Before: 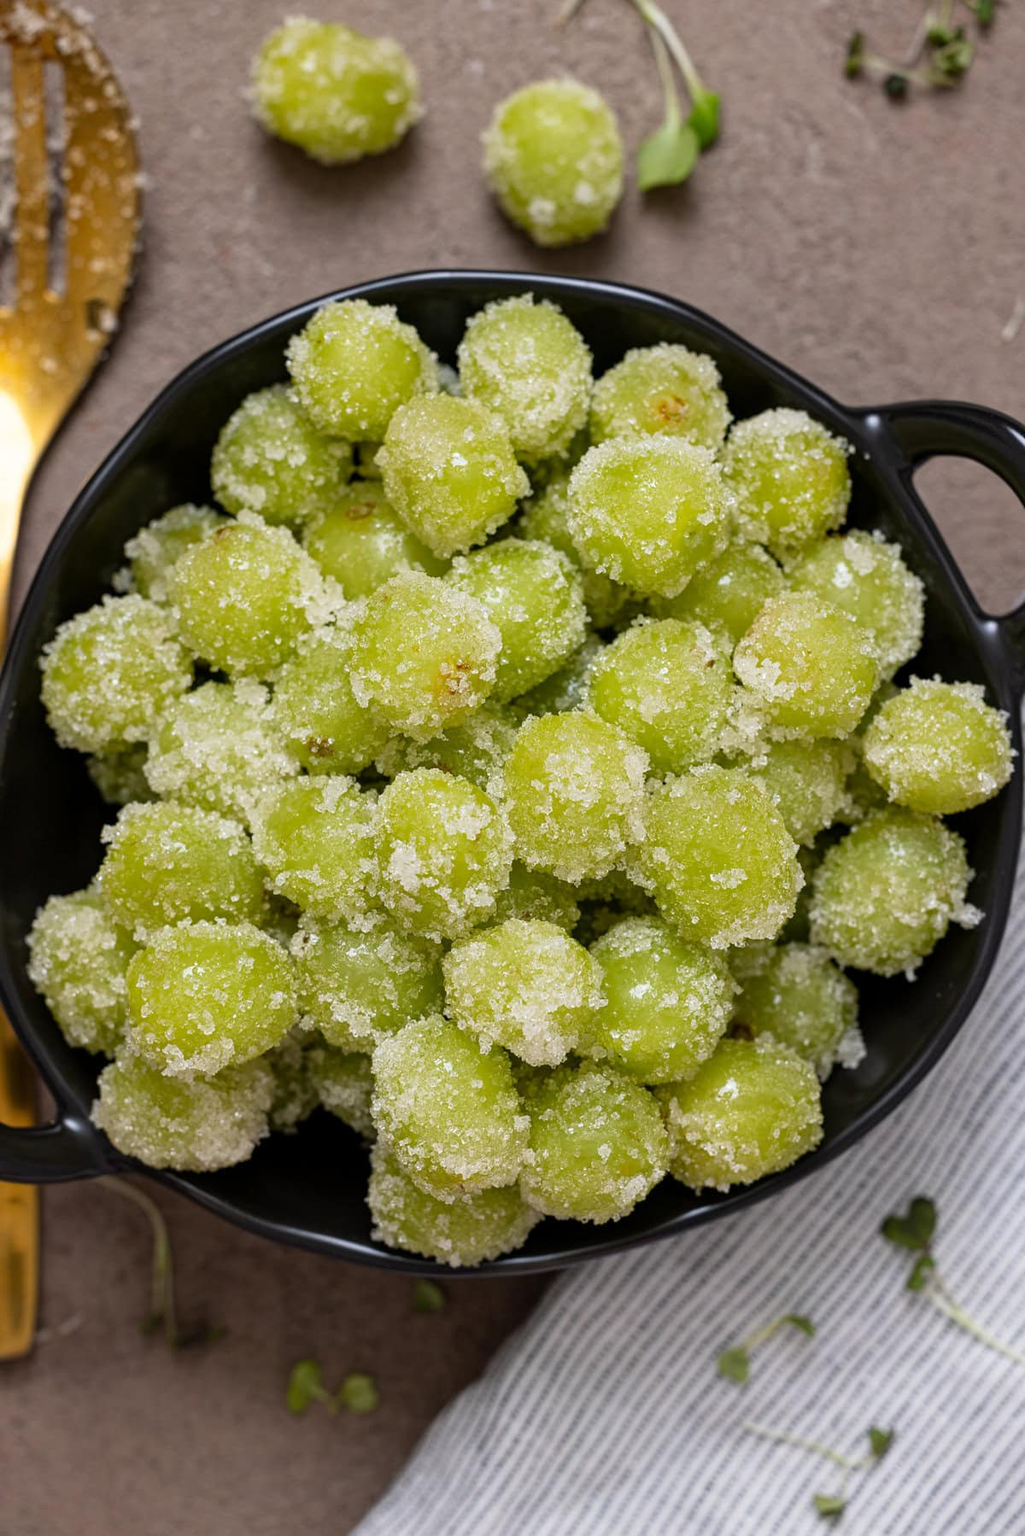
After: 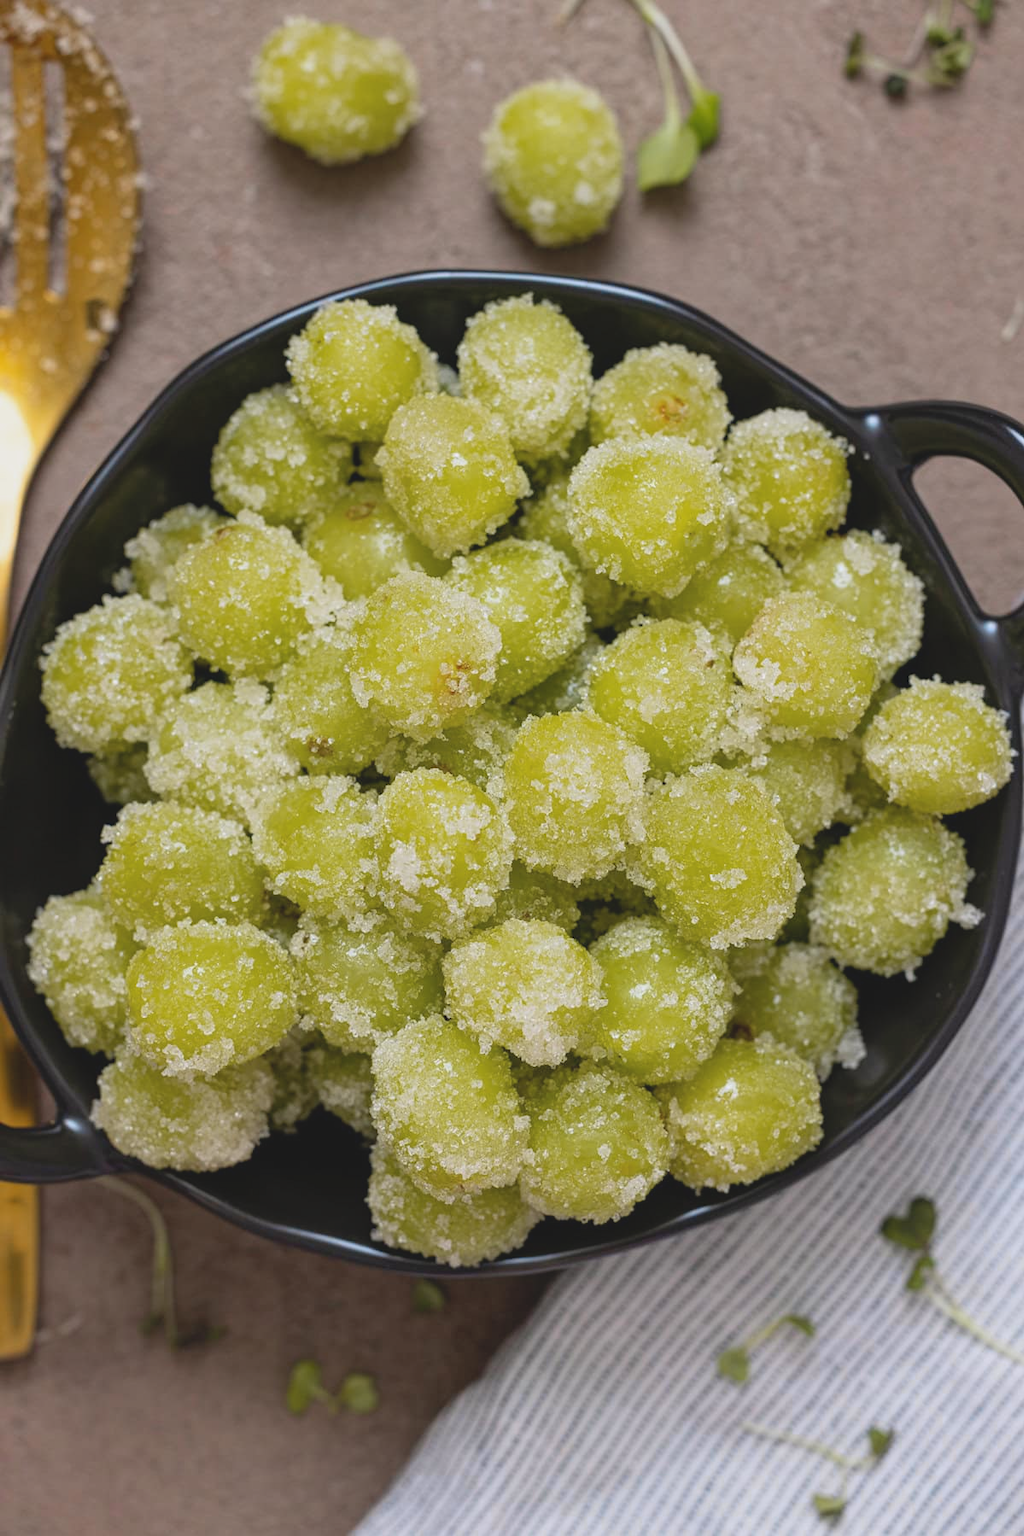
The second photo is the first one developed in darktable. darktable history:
color zones: curves: ch0 [(0.254, 0.492) (0.724, 0.62)]; ch1 [(0.25, 0.528) (0.719, 0.796)]; ch2 [(0, 0.472) (0.25, 0.5) (0.73, 0.184)]
contrast brightness saturation: contrast -0.15, brightness 0.05, saturation -0.12
